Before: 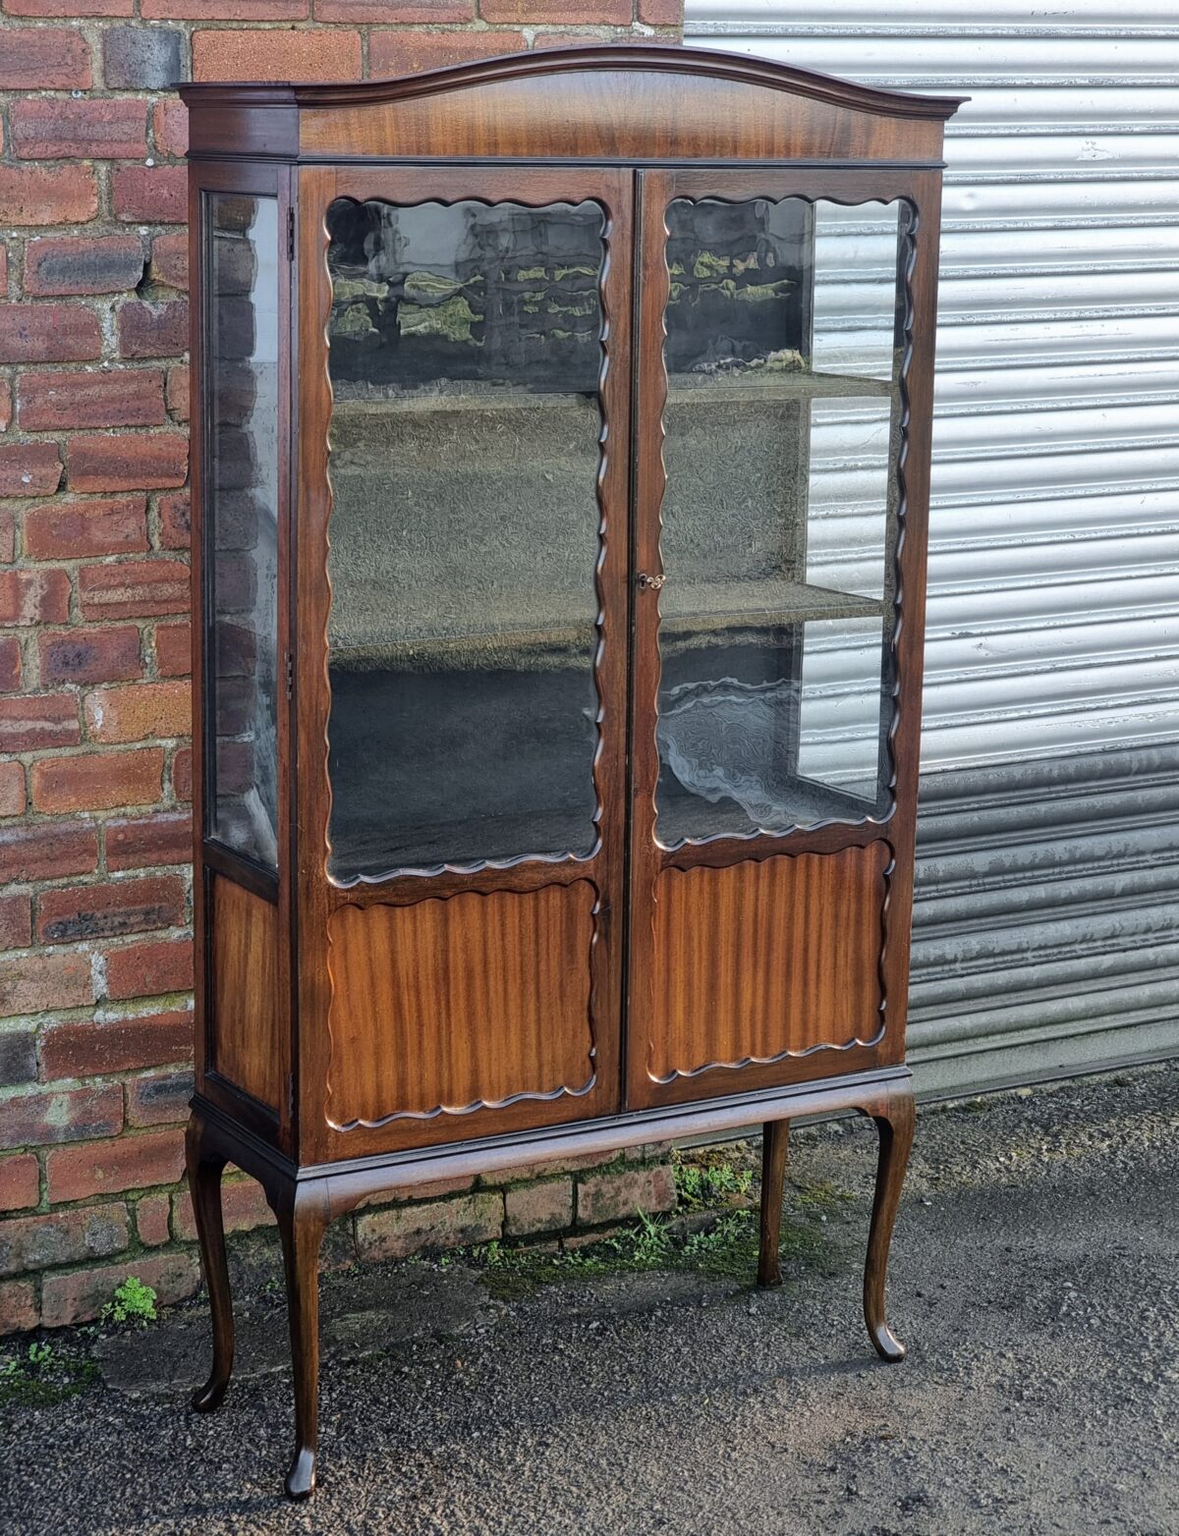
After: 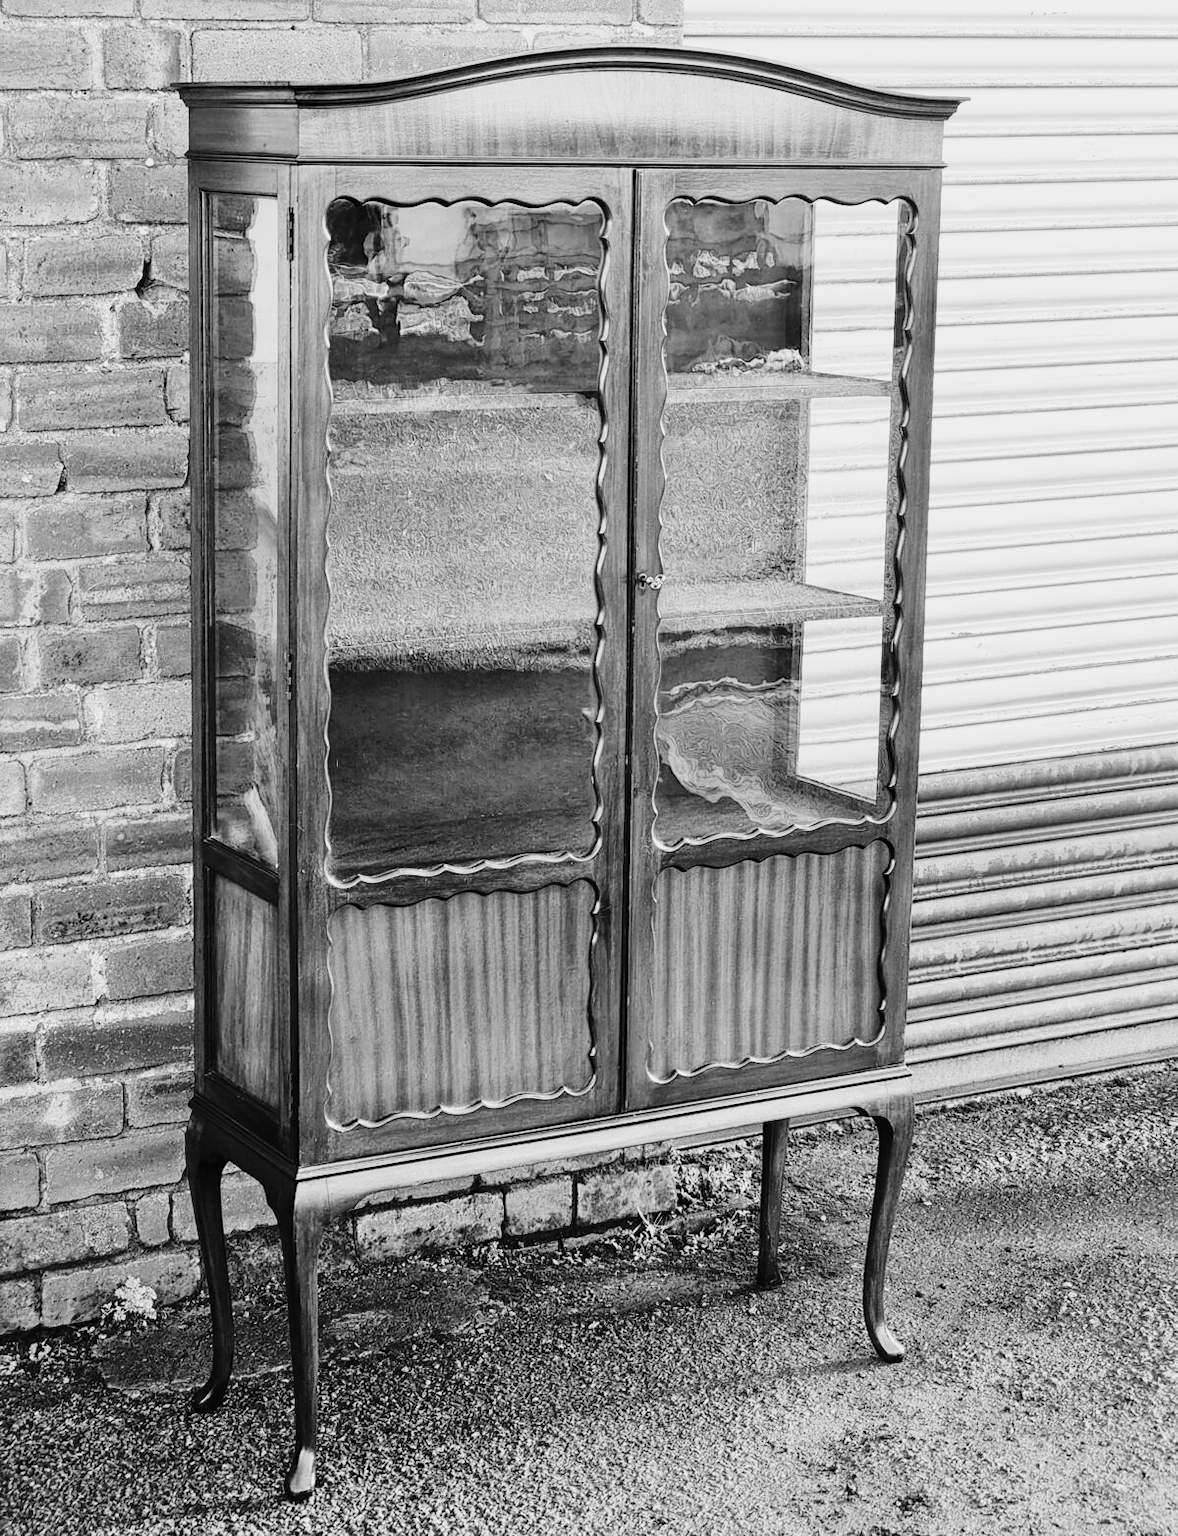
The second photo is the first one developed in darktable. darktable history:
monochrome: a -74.22, b 78.2
contrast brightness saturation: contrast 0.14
base curve: curves: ch0 [(0, 0) (0.028, 0.03) (0.105, 0.232) (0.387, 0.748) (0.754, 0.968) (1, 1)], fusion 1, exposure shift 0.576, preserve colors none
